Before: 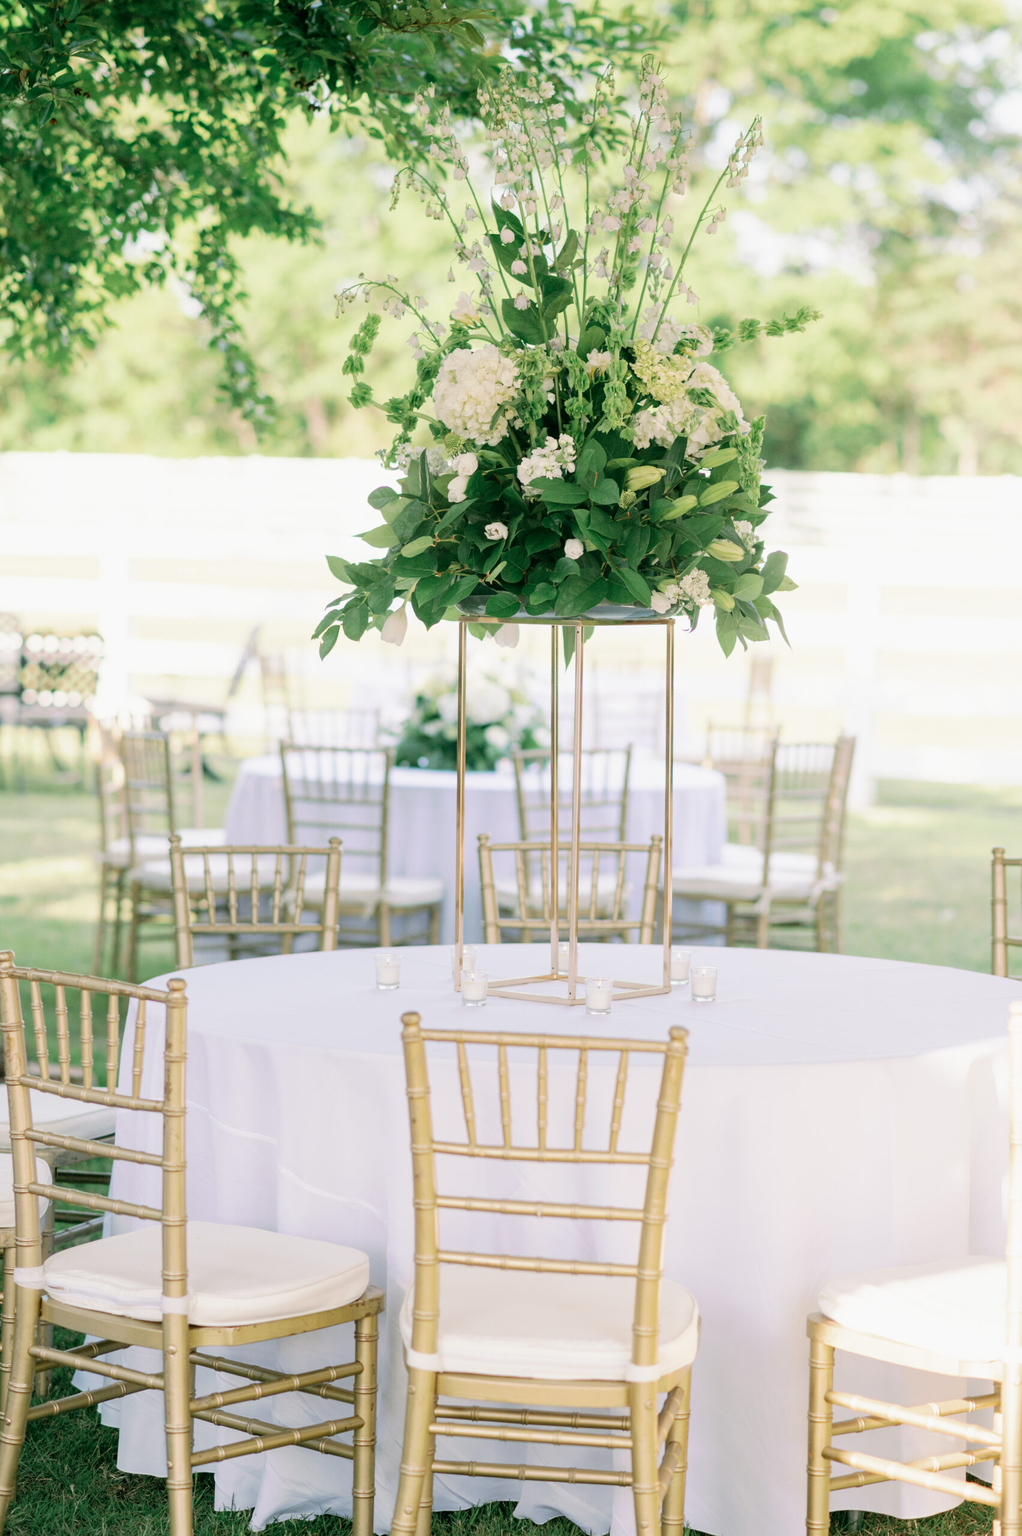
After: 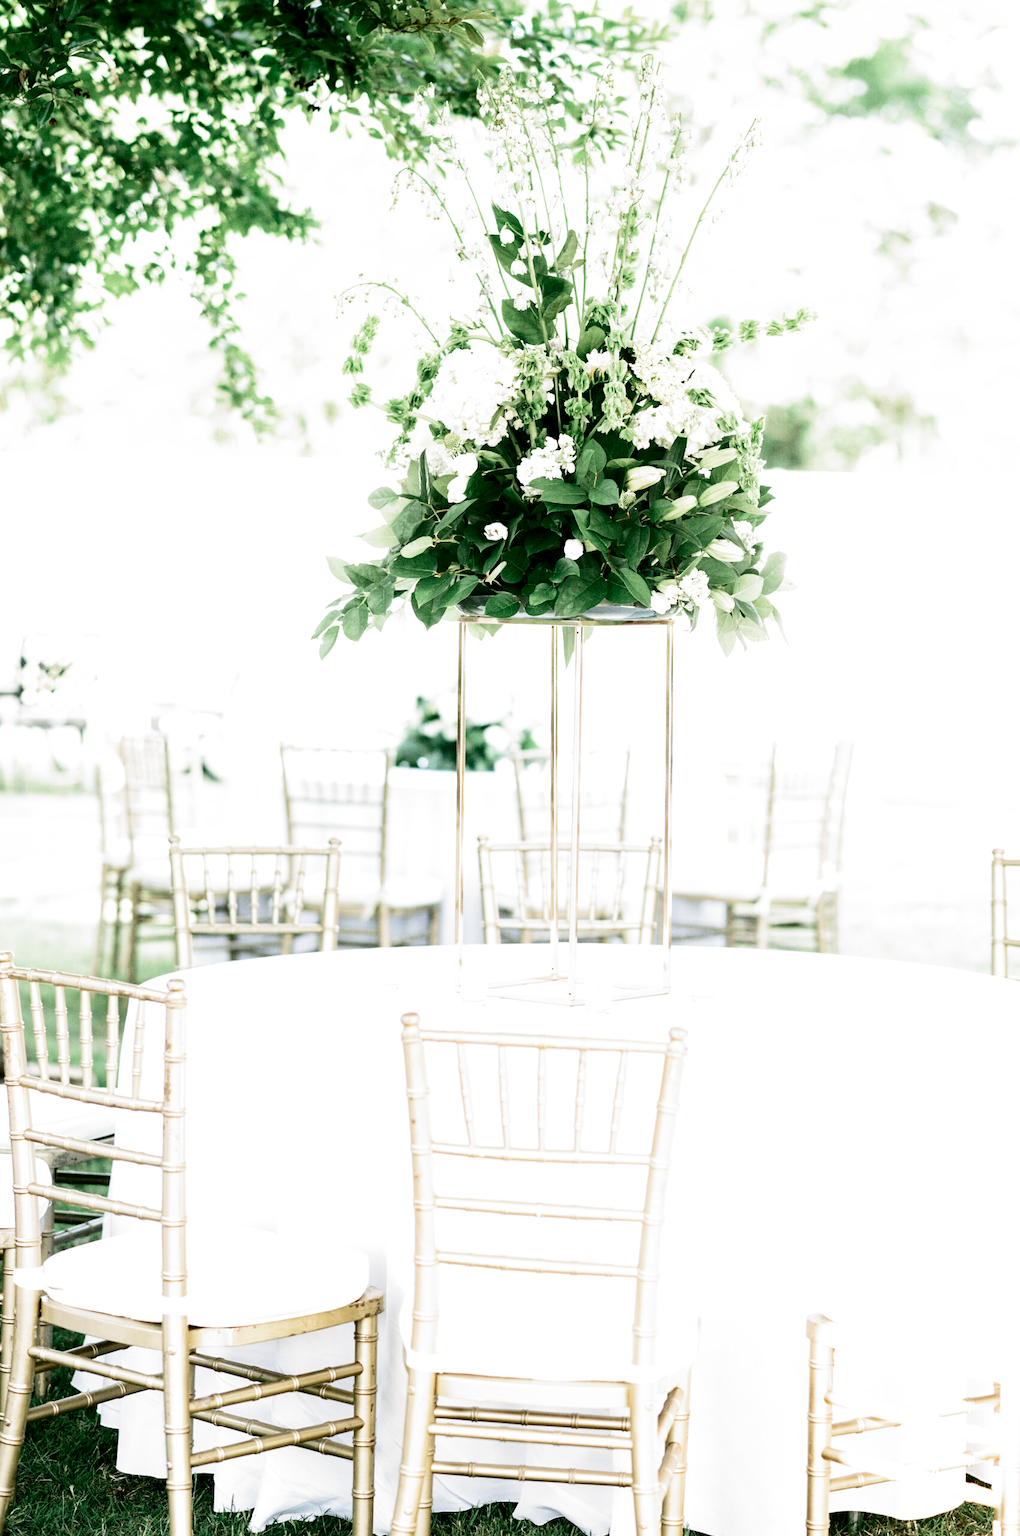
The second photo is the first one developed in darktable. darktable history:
filmic rgb: black relative exposure -8.23 EV, white relative exposure 2.2 EV, target white luminance 99.974%, hardness 7.11, latitude 75.57%, contrast 1.315, highlights saturation mix -2.86%, shadows ↔ highlights balance 30.18%, add noise in highlights 0.002, preserve chrominance no, color science v3 (2019), use custom middle-gray values true, contrast in highlights soft
exposure: exposure 0.495 EV, compensate highlight preservation false
contrast brightness saturation: contrast 0.25, saturation -0.311
crop: left 0.115%
